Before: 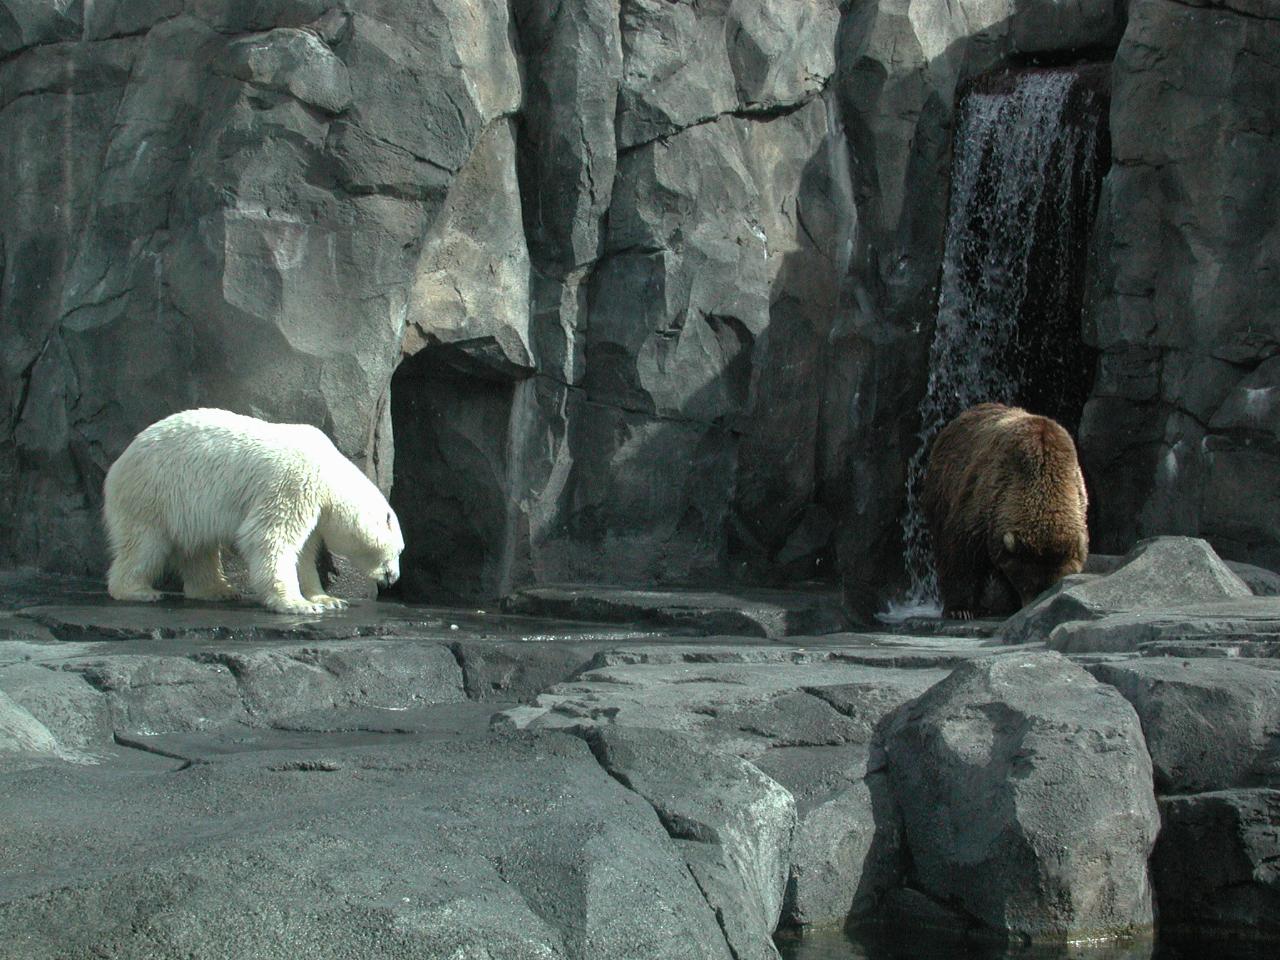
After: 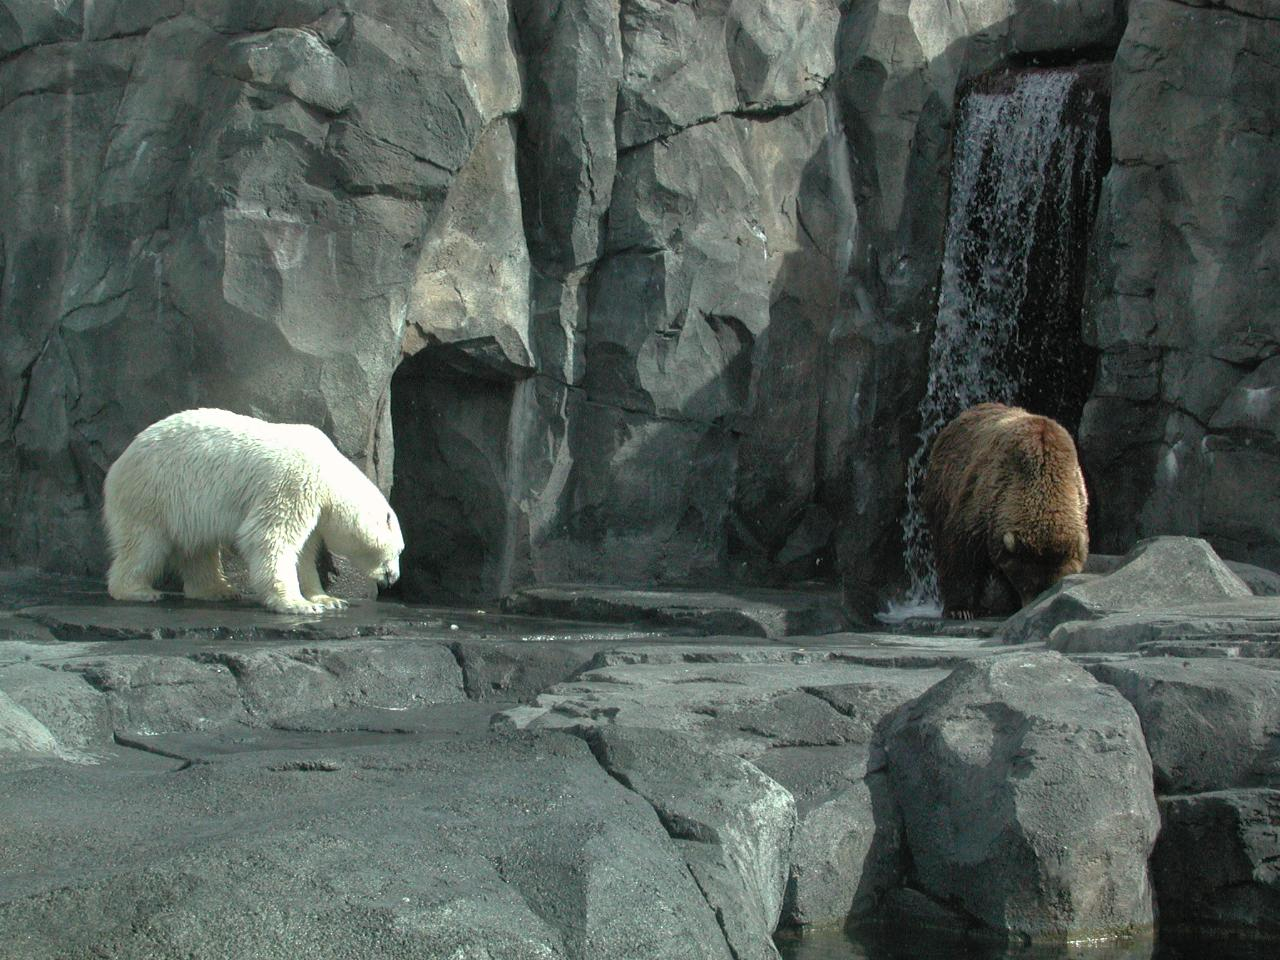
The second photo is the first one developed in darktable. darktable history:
tone equalizer: on, module defaults
white balance: red 1.009, blue 0.985
shadows and highlights: shadows 43.06, highlights 6.94
